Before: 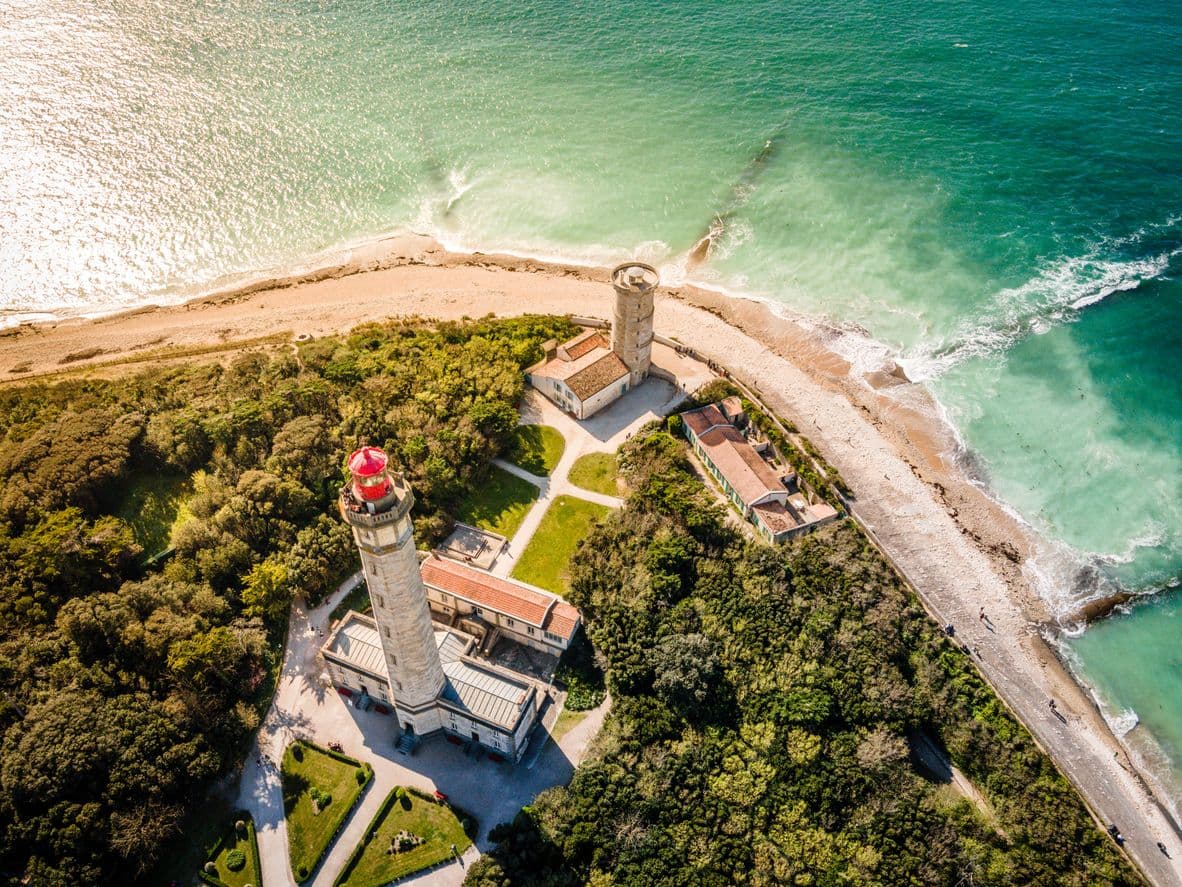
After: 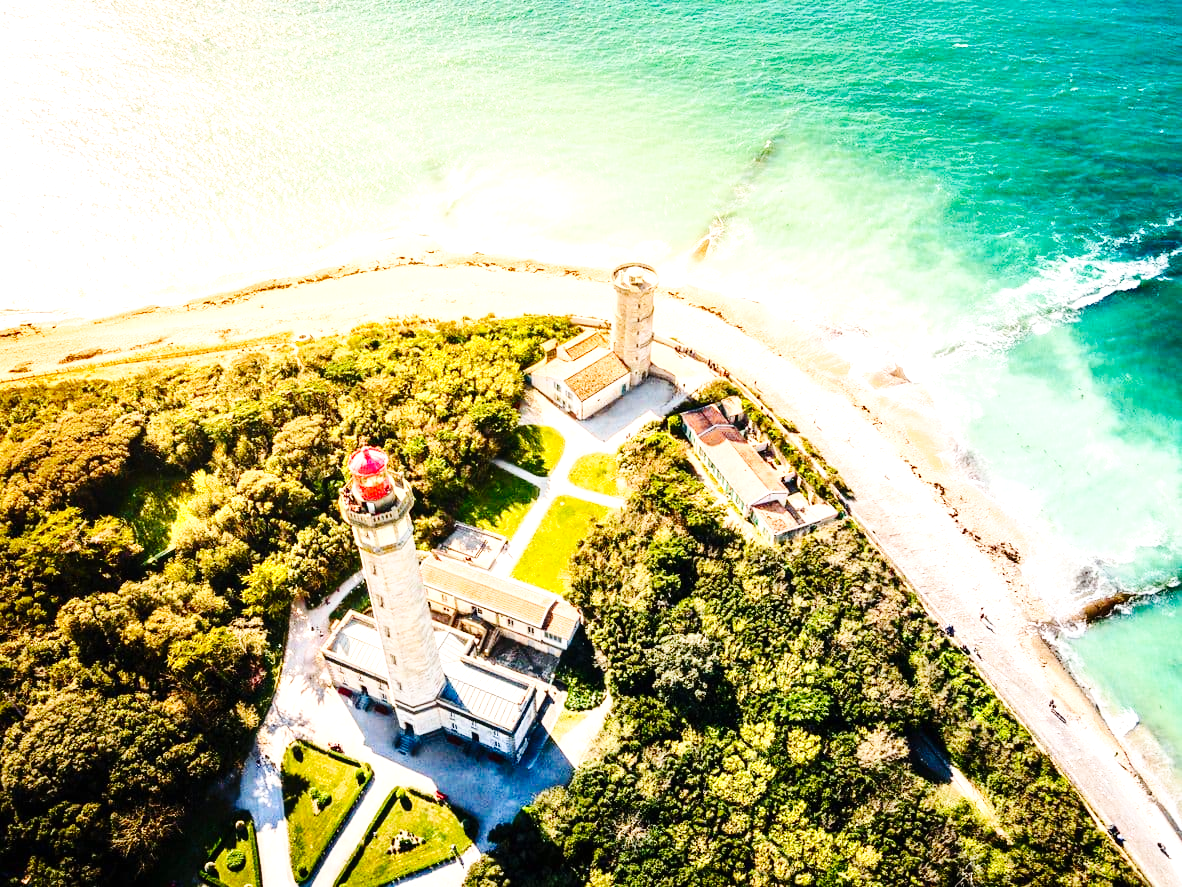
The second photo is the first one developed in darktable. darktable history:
exposure: black level correction 0, exposure 1 EV, compensate exposure bias true, compensate highlight preservation false
contrast brightness saturation: contrast 0.15, brightness -0.01, saturation 0.1
base curve: curves: ch0 [(0, 0) (0.036, 0.025) (0.121, 0.166) (0.206, 0.329) (0.605, 0.79) (1, 1)], preserve colors none
